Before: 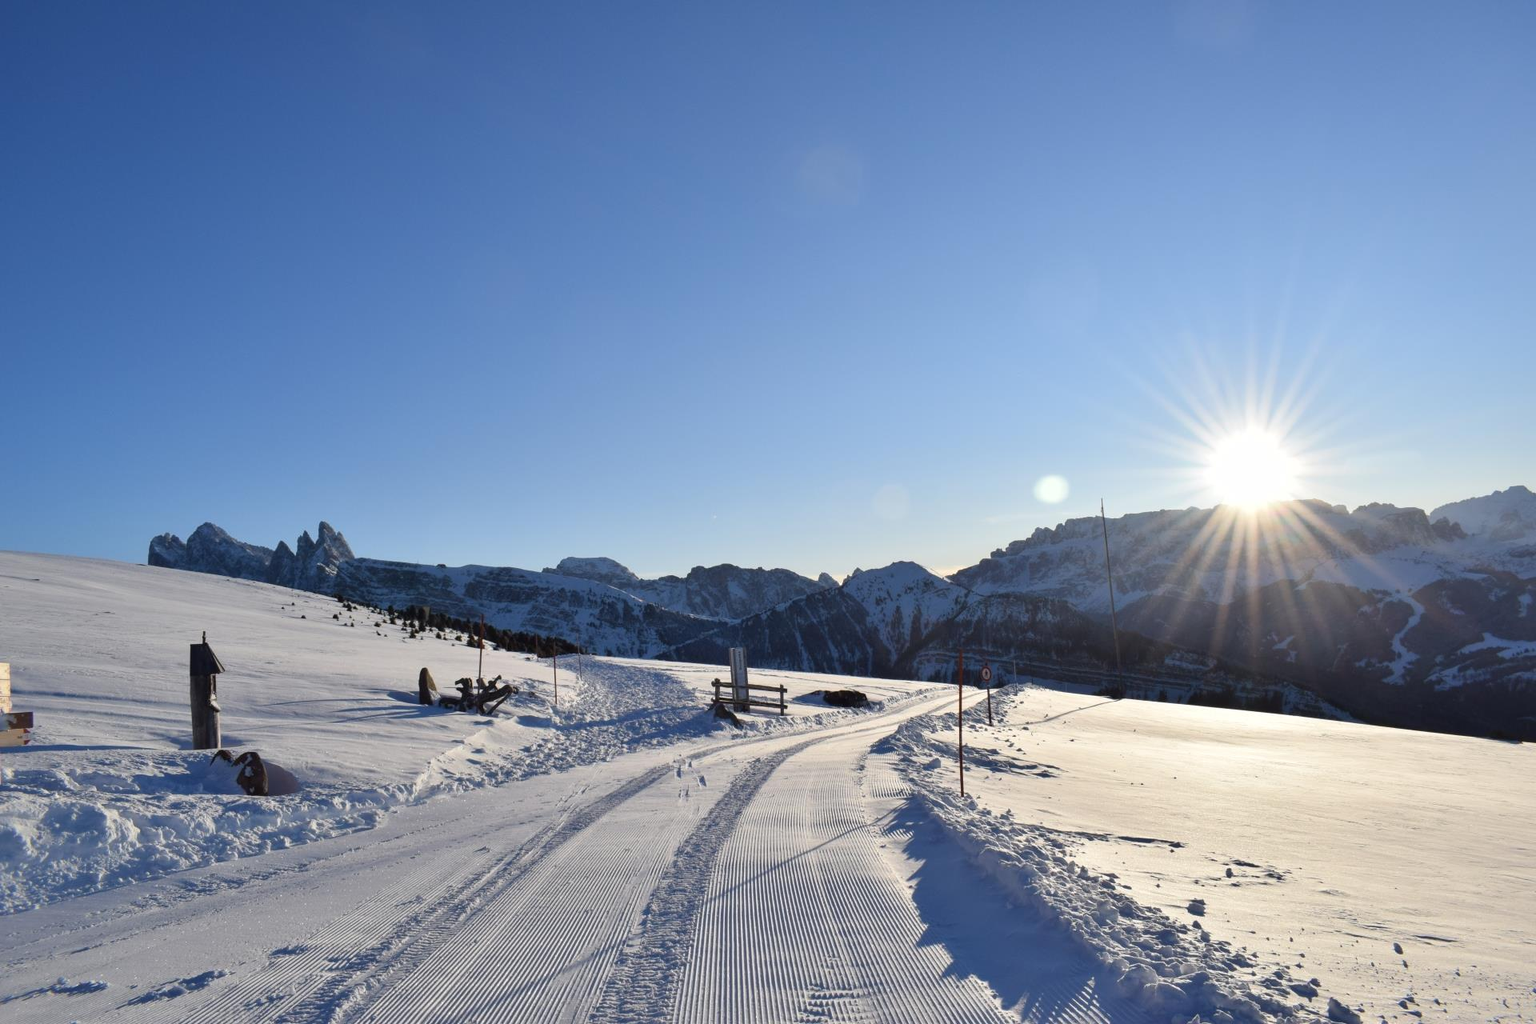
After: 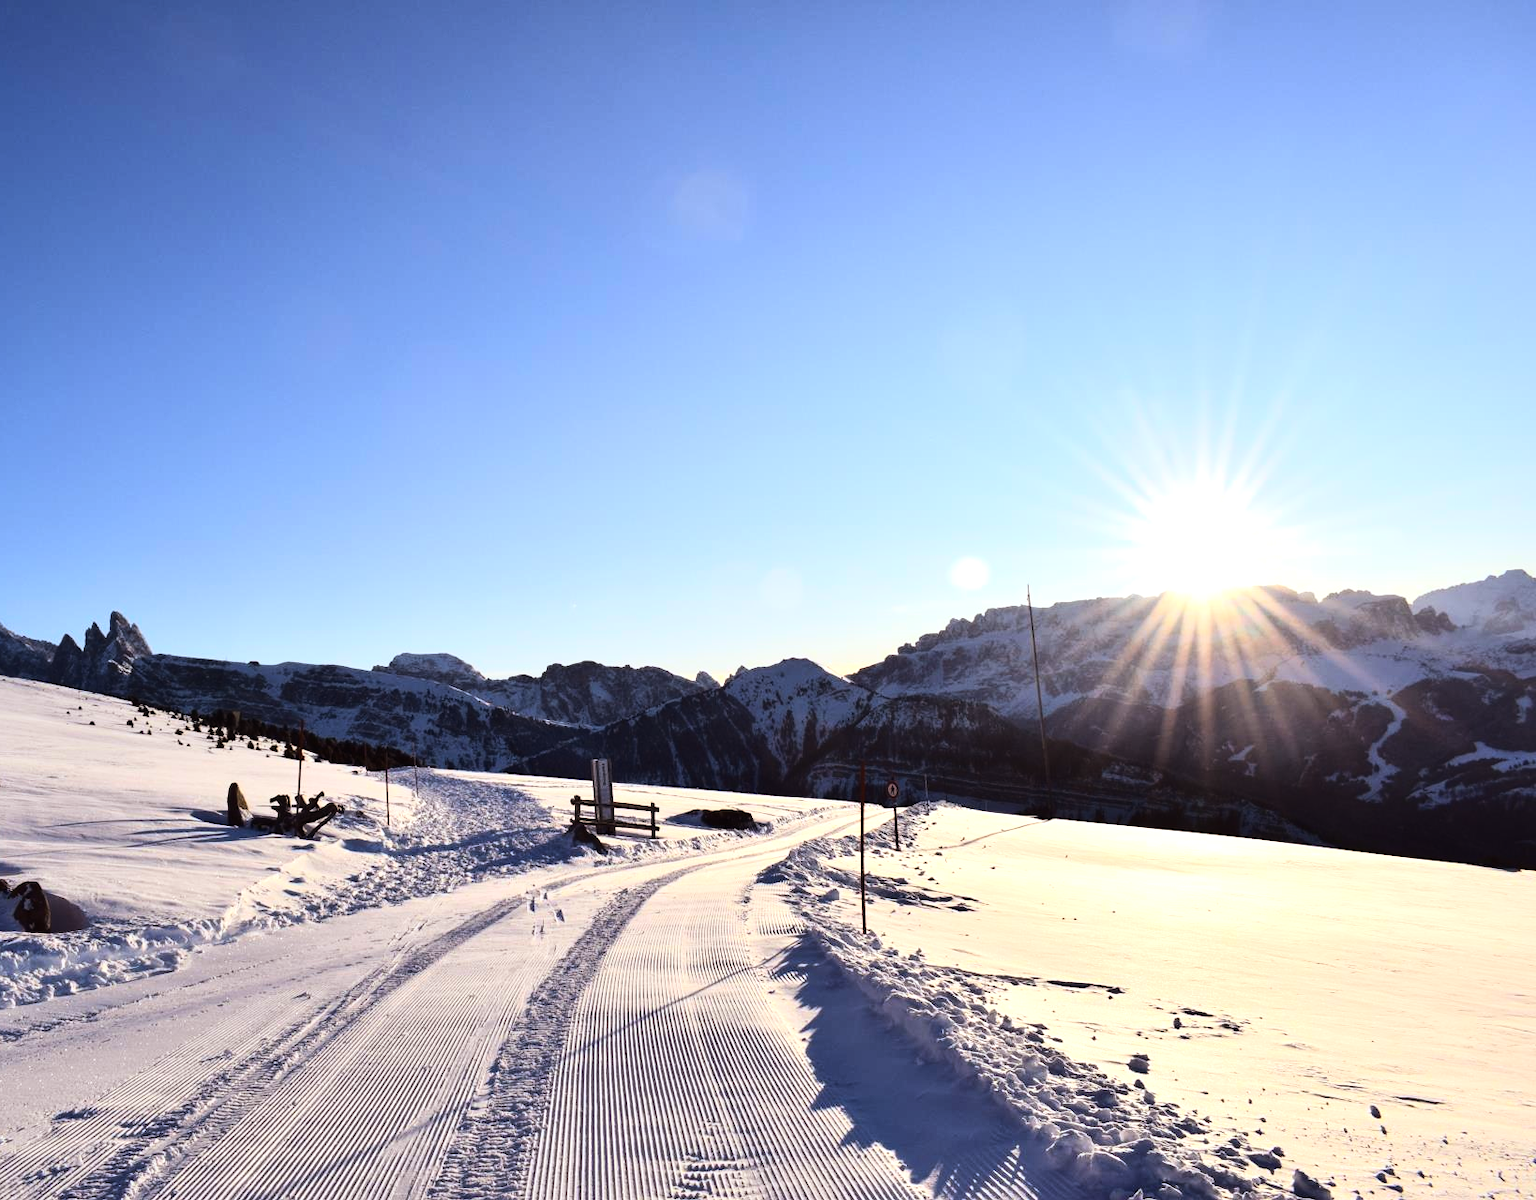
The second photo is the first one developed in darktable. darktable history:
base curve: curves: ch0 [(0, 0) (0.036, 0.025) (0.121, 0.166) (0.206, 0.329) (0.605, 0.79) (1, 1)]
crop and rotate: left 14.66%
color balance rgb: power › chroma 1.541%, power › hue 26.48°, linear chroma grading › global chroma 15.581%, perceptual saturation grading › global saturation -2.629%, perceptual brilliance grading › global brilliance -17.342%, perceptual brilliance grading › highlights 29.234%, global vibrance 14.757%
